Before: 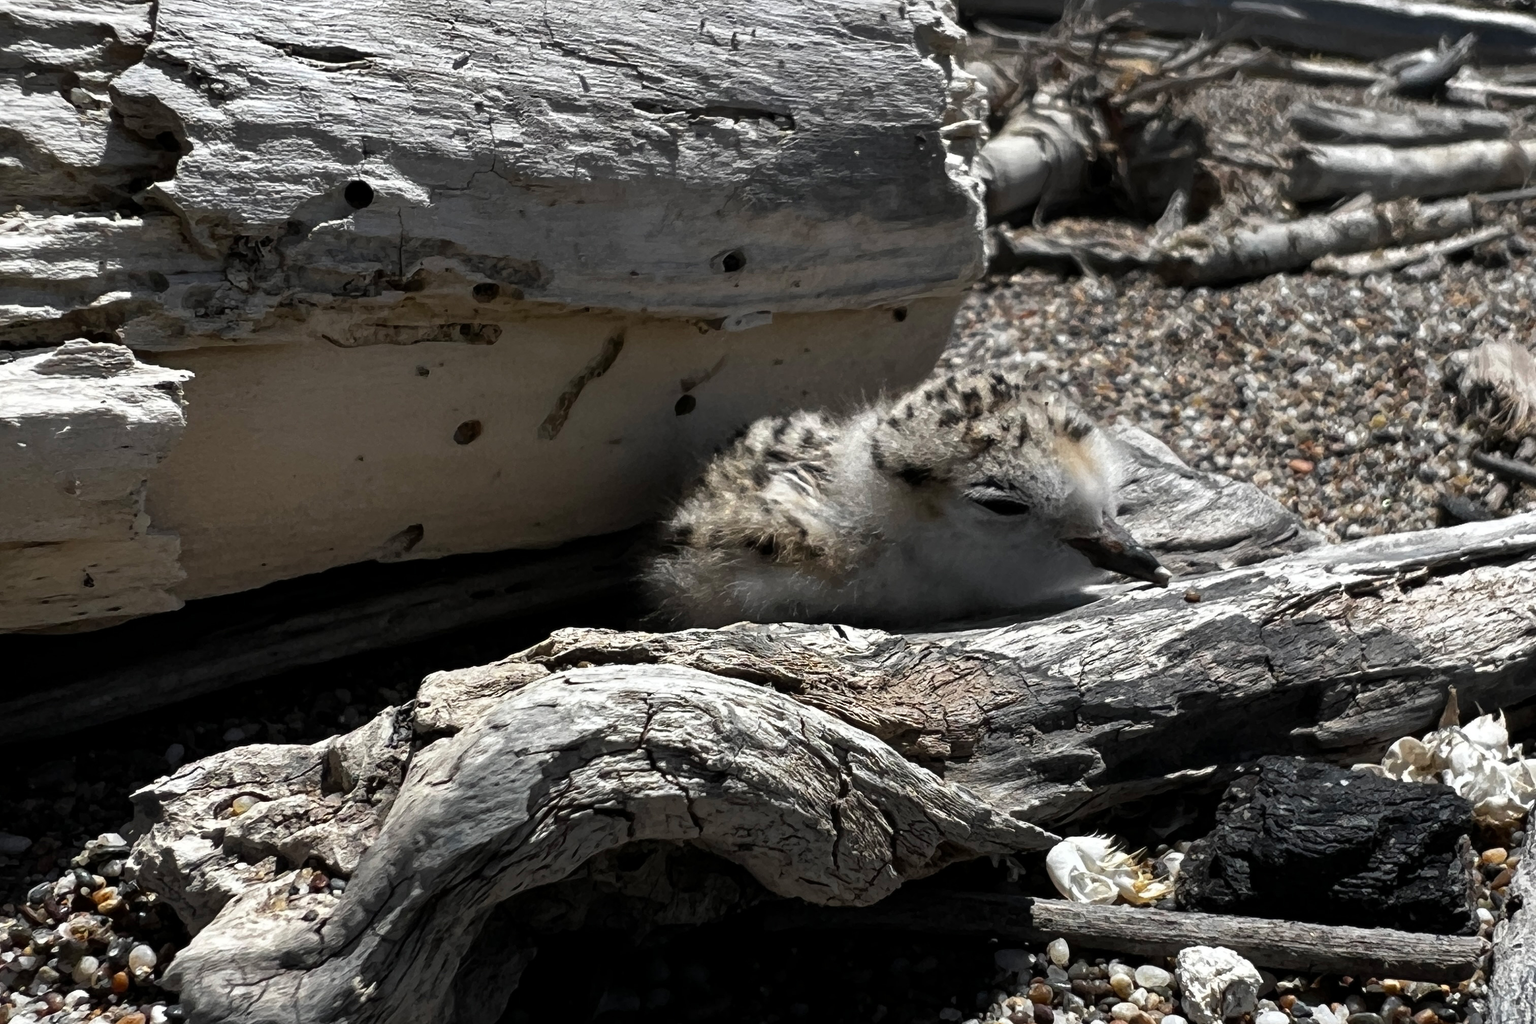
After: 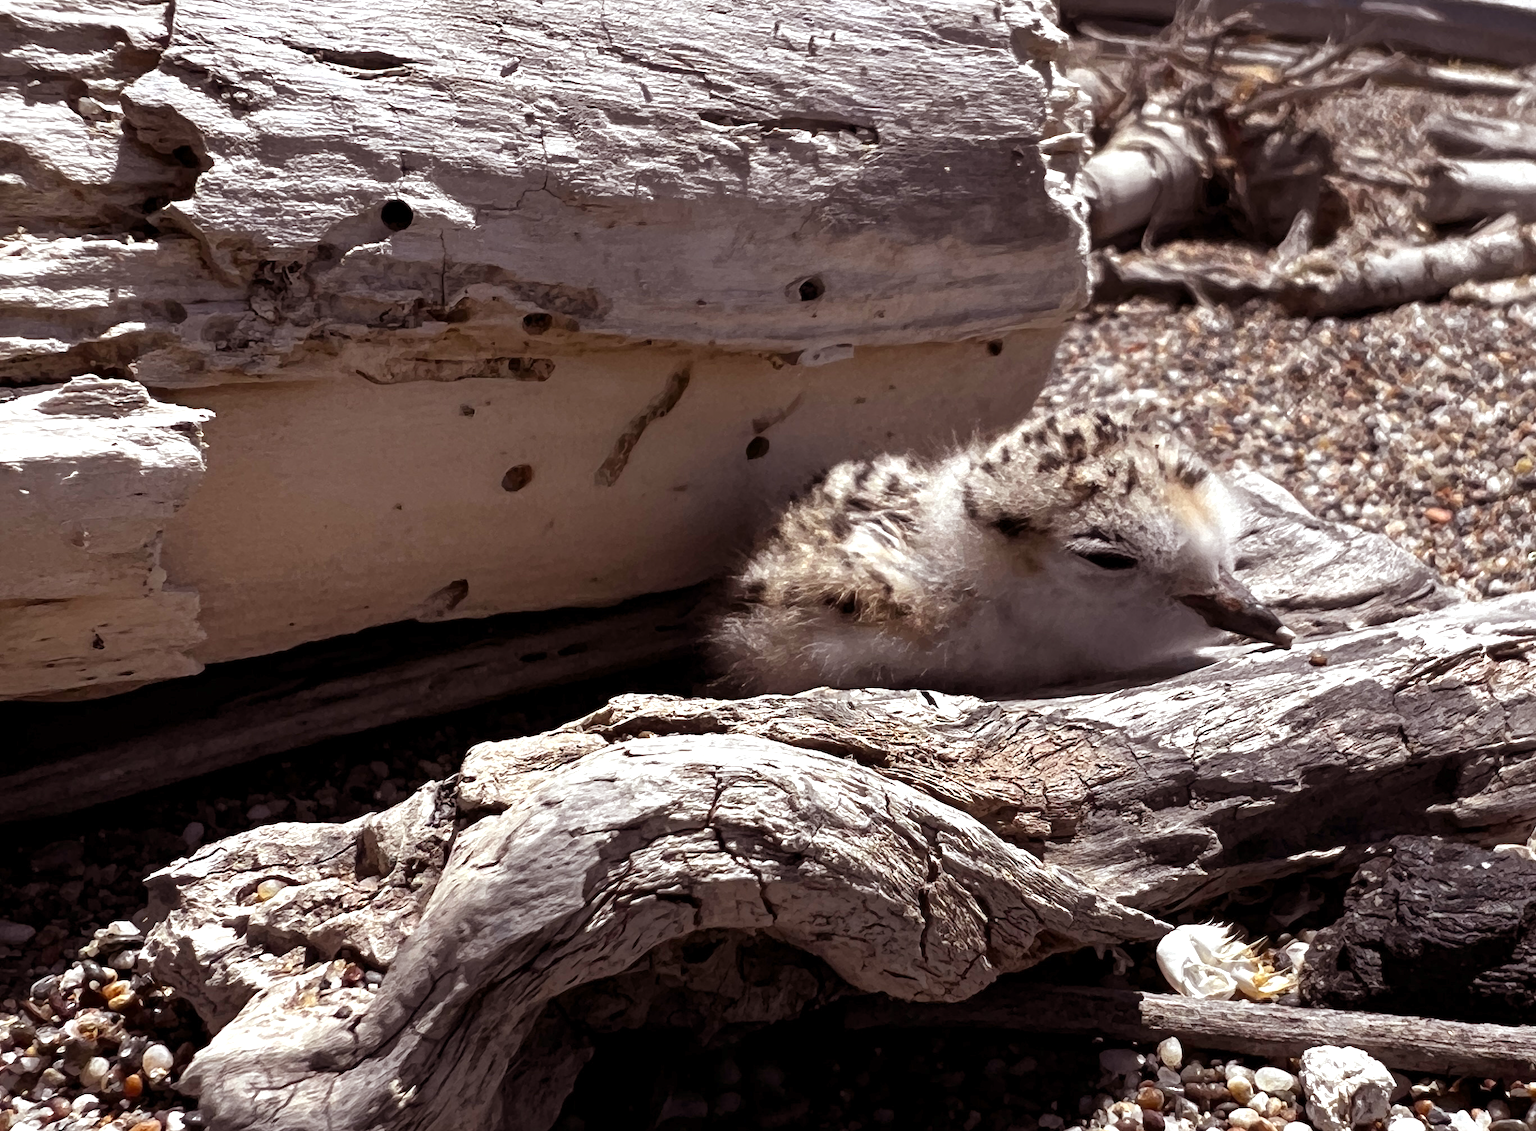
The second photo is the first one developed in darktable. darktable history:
rgb levels: mode RGB, independent channels, levels [[0, 0.474, 1], [0, 0.5, 1], [0, 0.5, 1]]
crop: right 9.509%, bottom 0.031%
exposure: exposure 0.493 EV, compensate highlight preservation false
